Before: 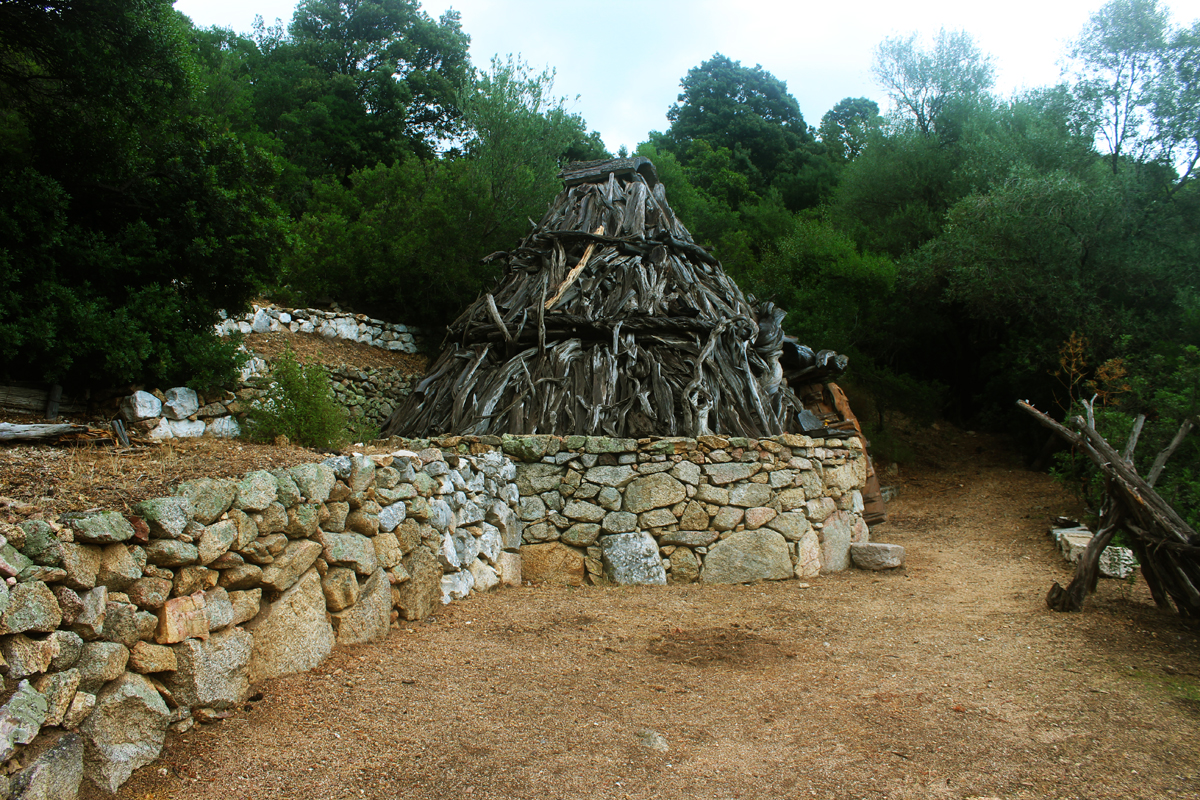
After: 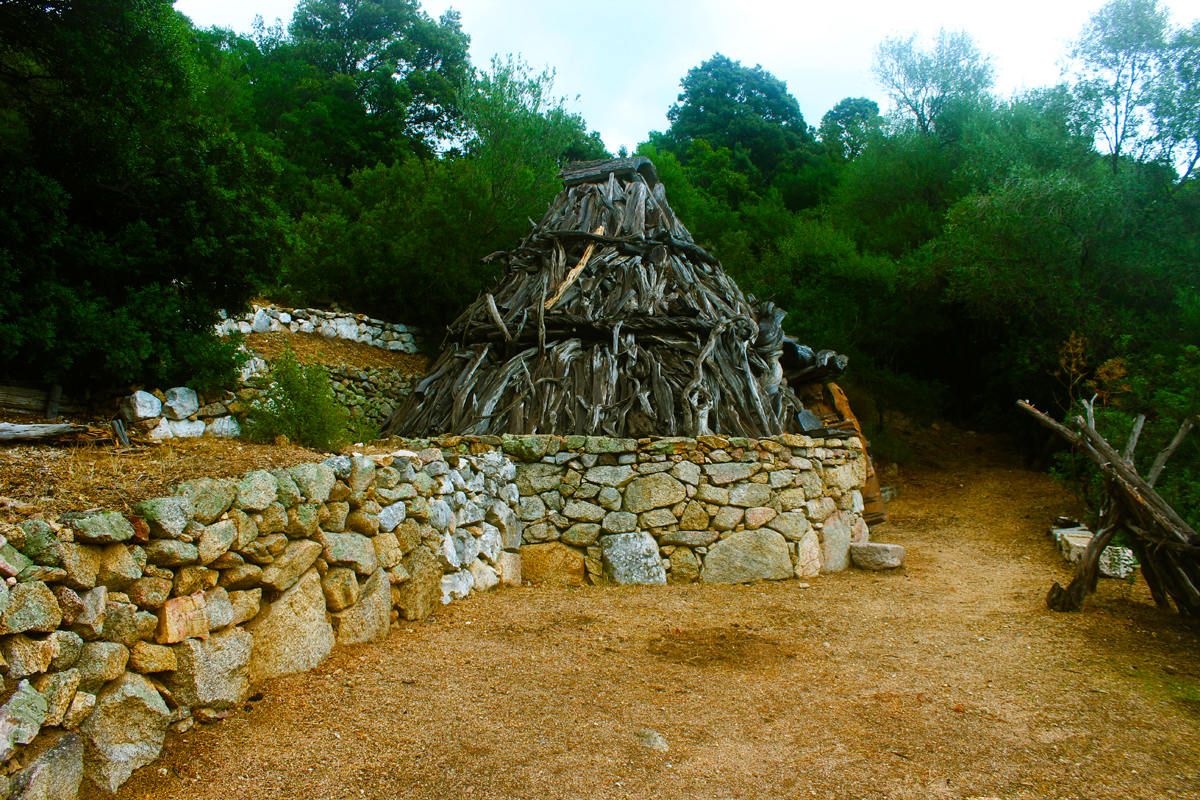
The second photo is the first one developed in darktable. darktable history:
color balance rgb: perceptual saturation grading › global saturation 35%, perceptual saturation grading › highlights -30%, perceptual saturation grading › shadows 35%, perceptual brilliance grading › global brilliance 3%, perceptual brilliance grading › highlights -3%, perceptual brilliance grading › shadows 3%
color balance: output saturation 110%
